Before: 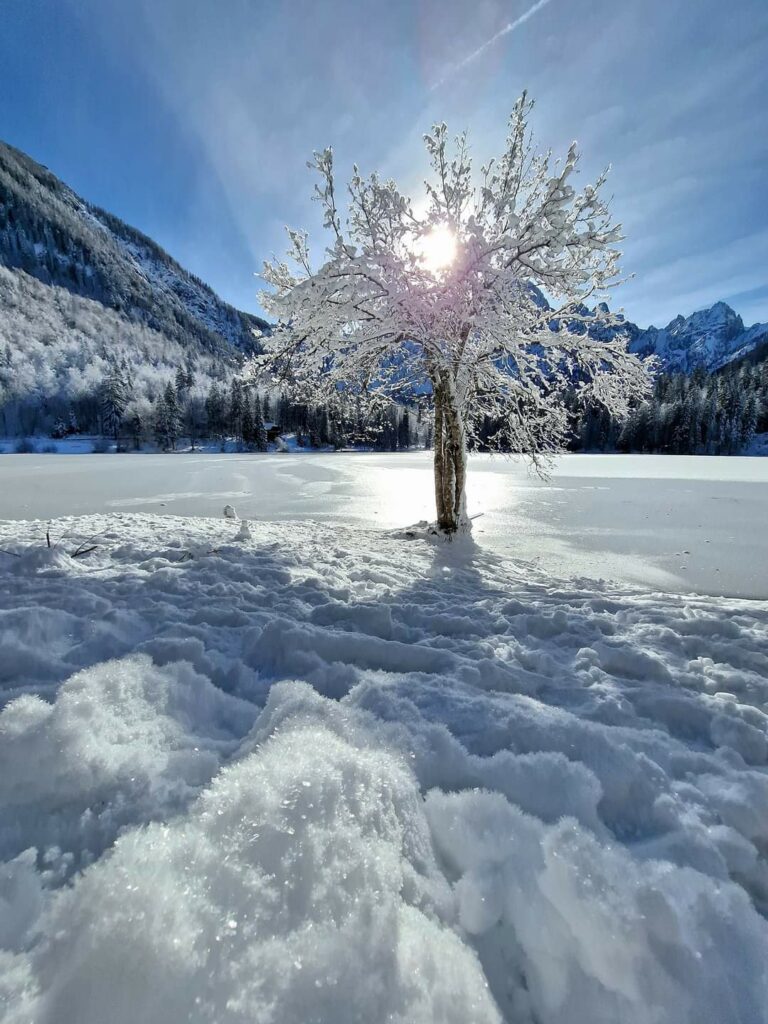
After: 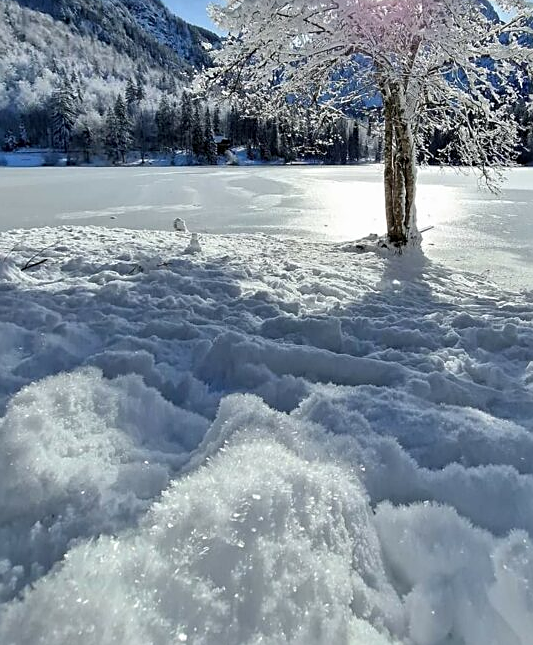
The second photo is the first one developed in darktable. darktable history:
sharpen: on, module defaults
crop: left 6.555%, top 28.093%, right 23.947%, bottom 8.867%
